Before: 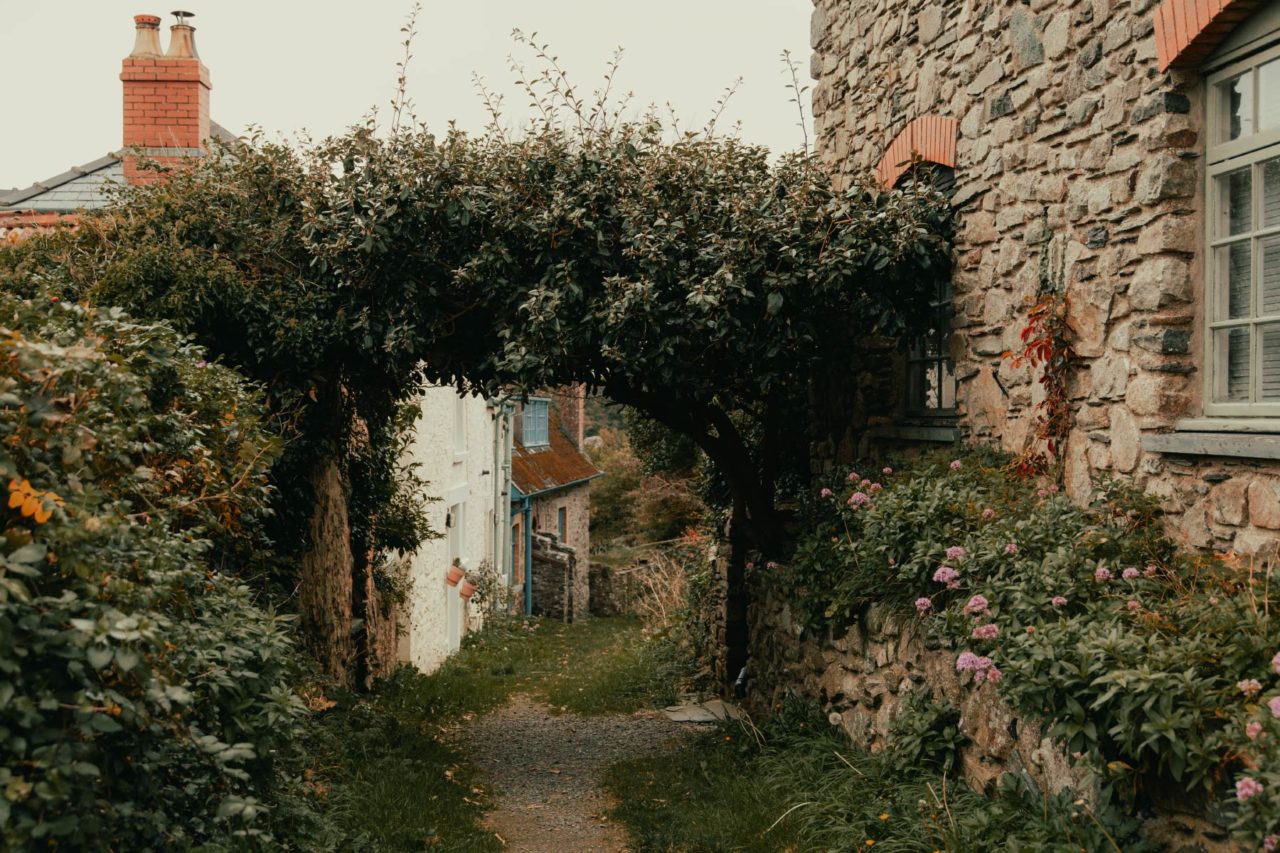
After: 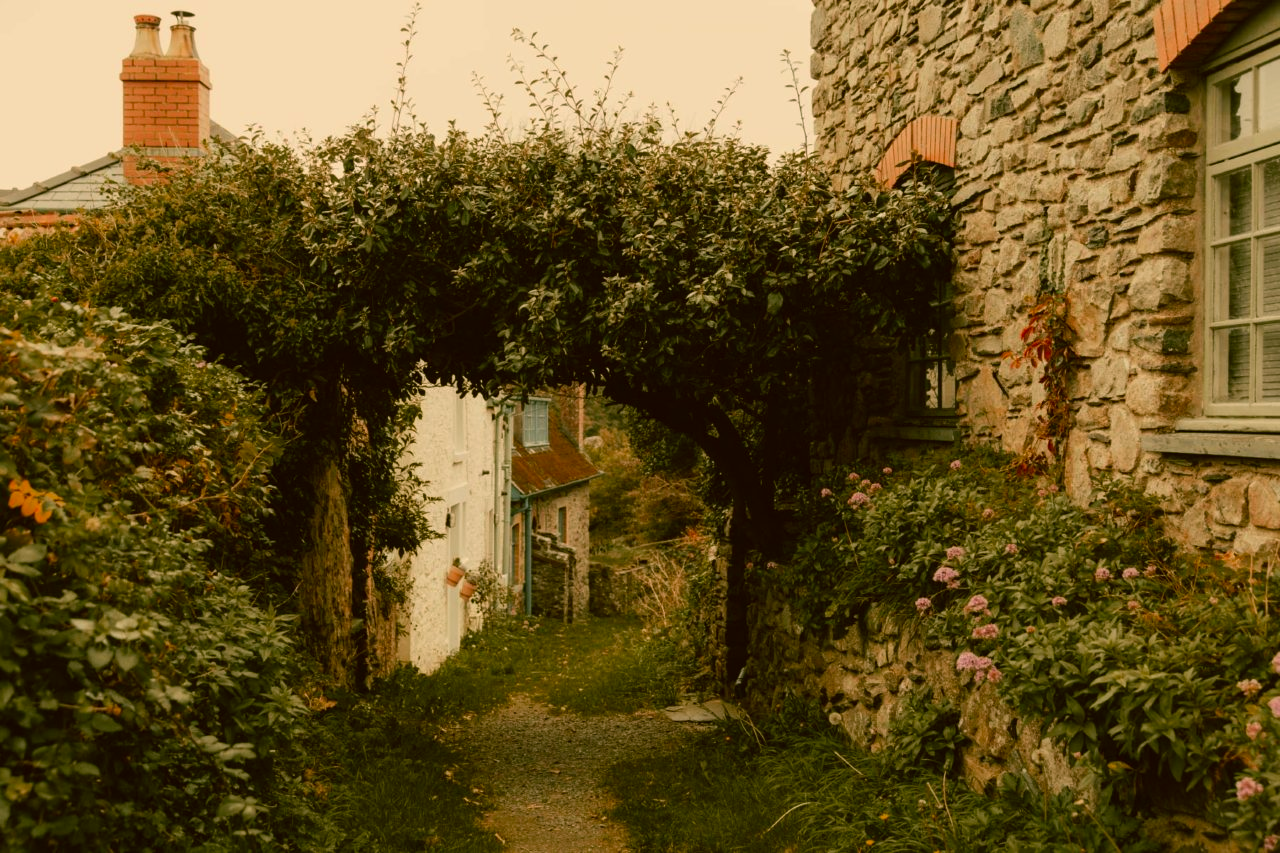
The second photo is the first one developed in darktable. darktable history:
color correction: highlights a* 8.66, highlights b* 15.56, shadows a* -0.602, shadows b* 27.3
